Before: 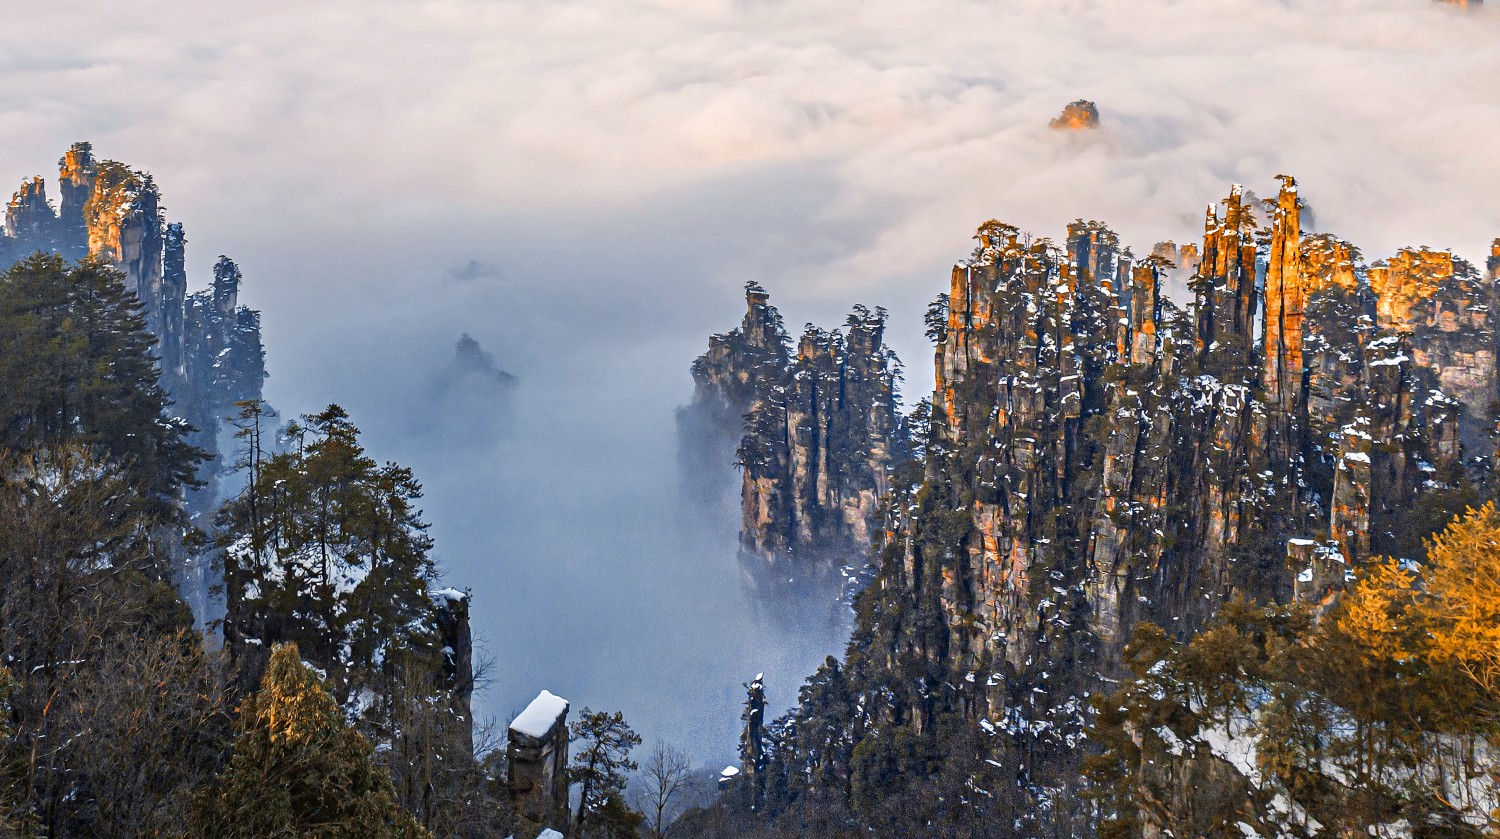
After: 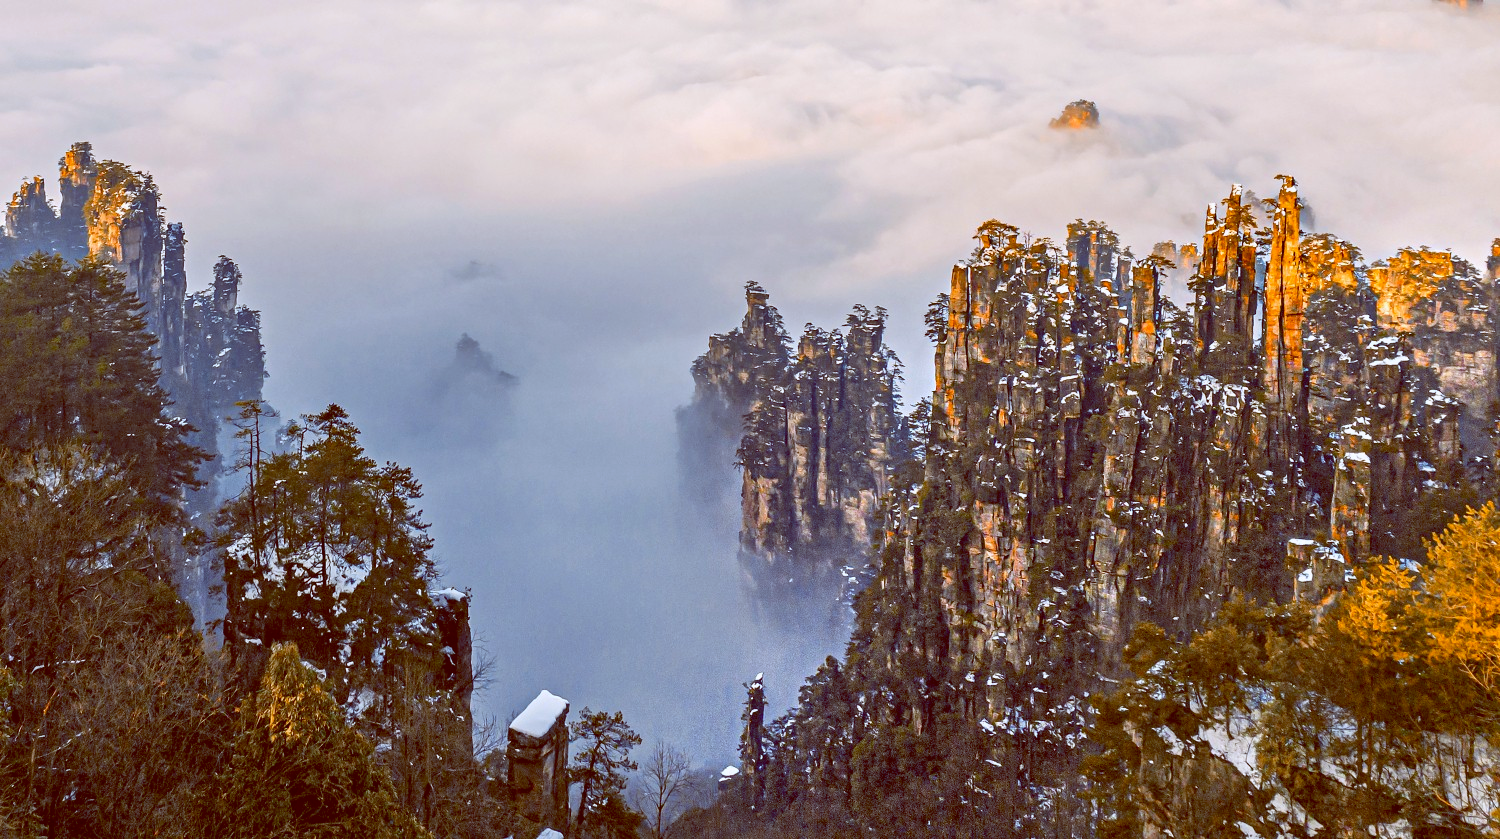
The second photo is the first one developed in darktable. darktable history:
color balance: lift [1, 1.011, 0.999, 0.989], gamma [1.109, 1.045, 1.039, 0.955], gain [0.917, 0.936, 0.952, 1.064], contrast 2.32%, contrast fulcrum 19%, output saturation 101%
contrast brightness saturation: contrast 0.04, saturation 0.07
